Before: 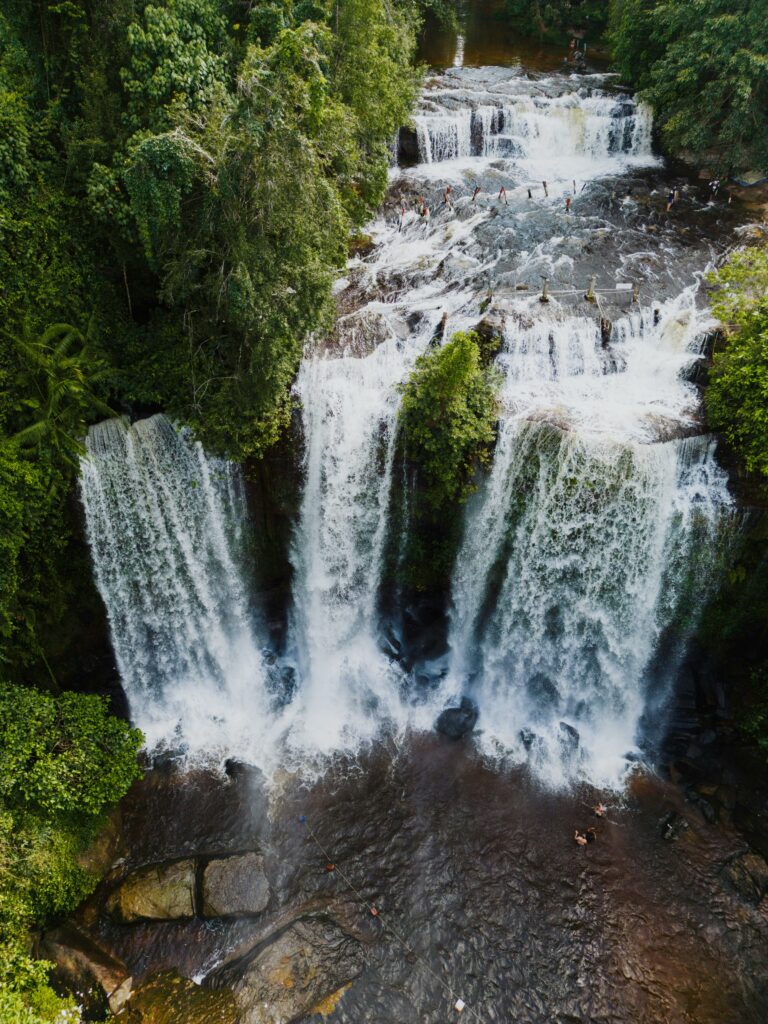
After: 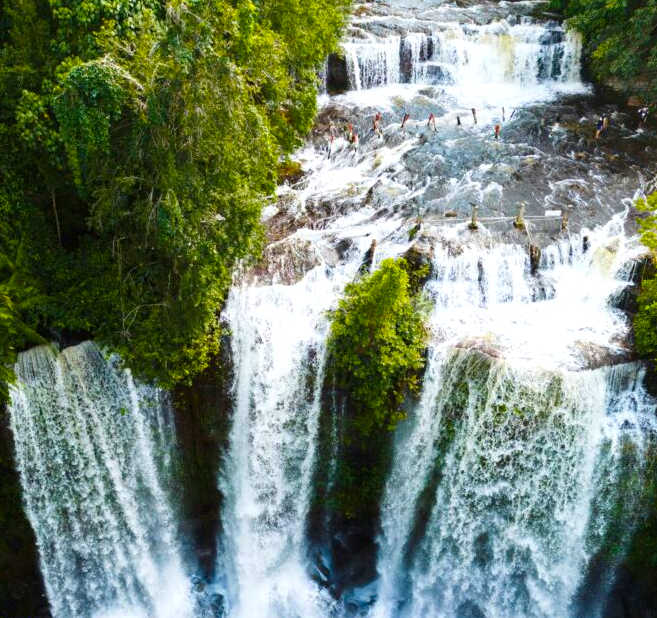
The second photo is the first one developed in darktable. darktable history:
color balance rgb: linear chroma grading › global chroma 15%, perceptual saturation grading › global saturation 30%
crop and rotate: left 9.345%, top 7.22%, right 4.982%, bottom 32.331%
exposure: exposure 0.6 EV, compensate highlight preservation false
